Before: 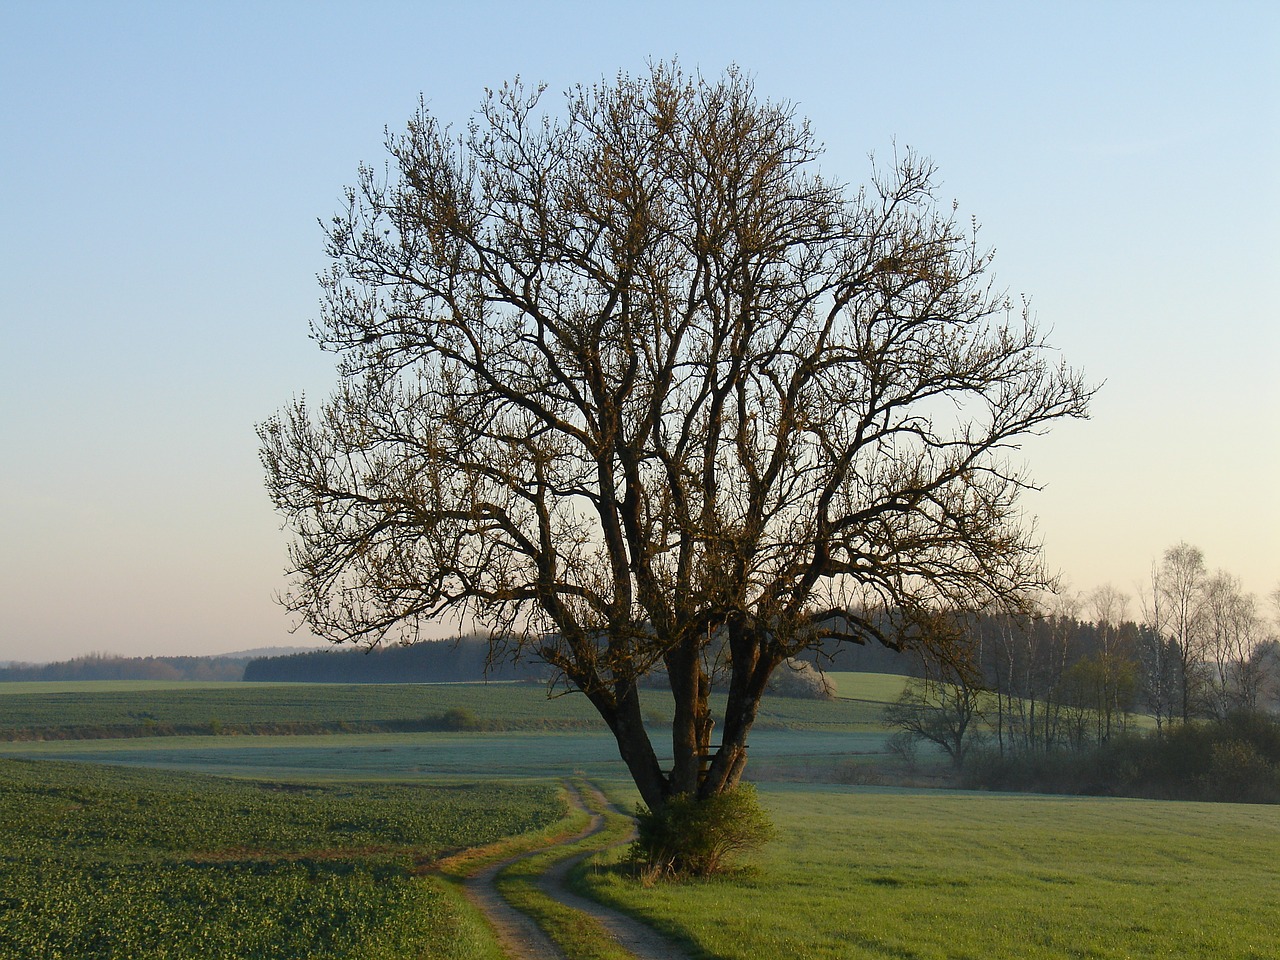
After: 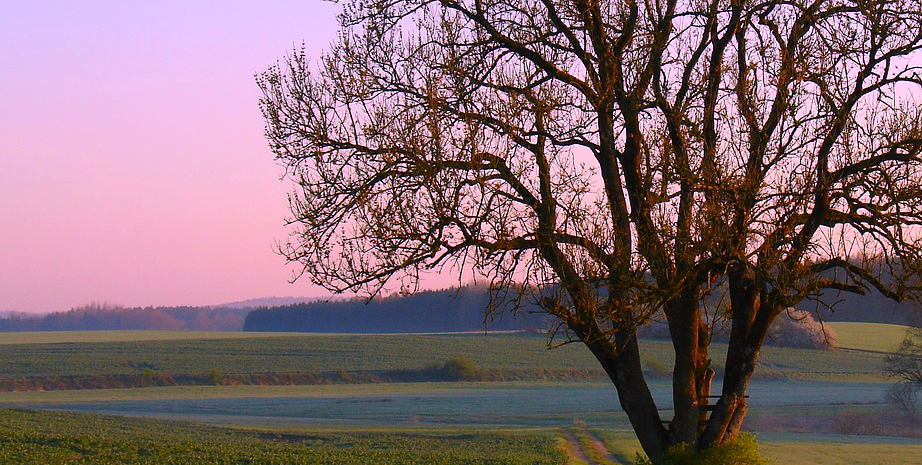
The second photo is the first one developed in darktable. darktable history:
crop: top 36.498%, right 27.964%, bottom 14.995%
color correction: highlights a* 19.5, highlights b* -11.53, saturation 1.69
